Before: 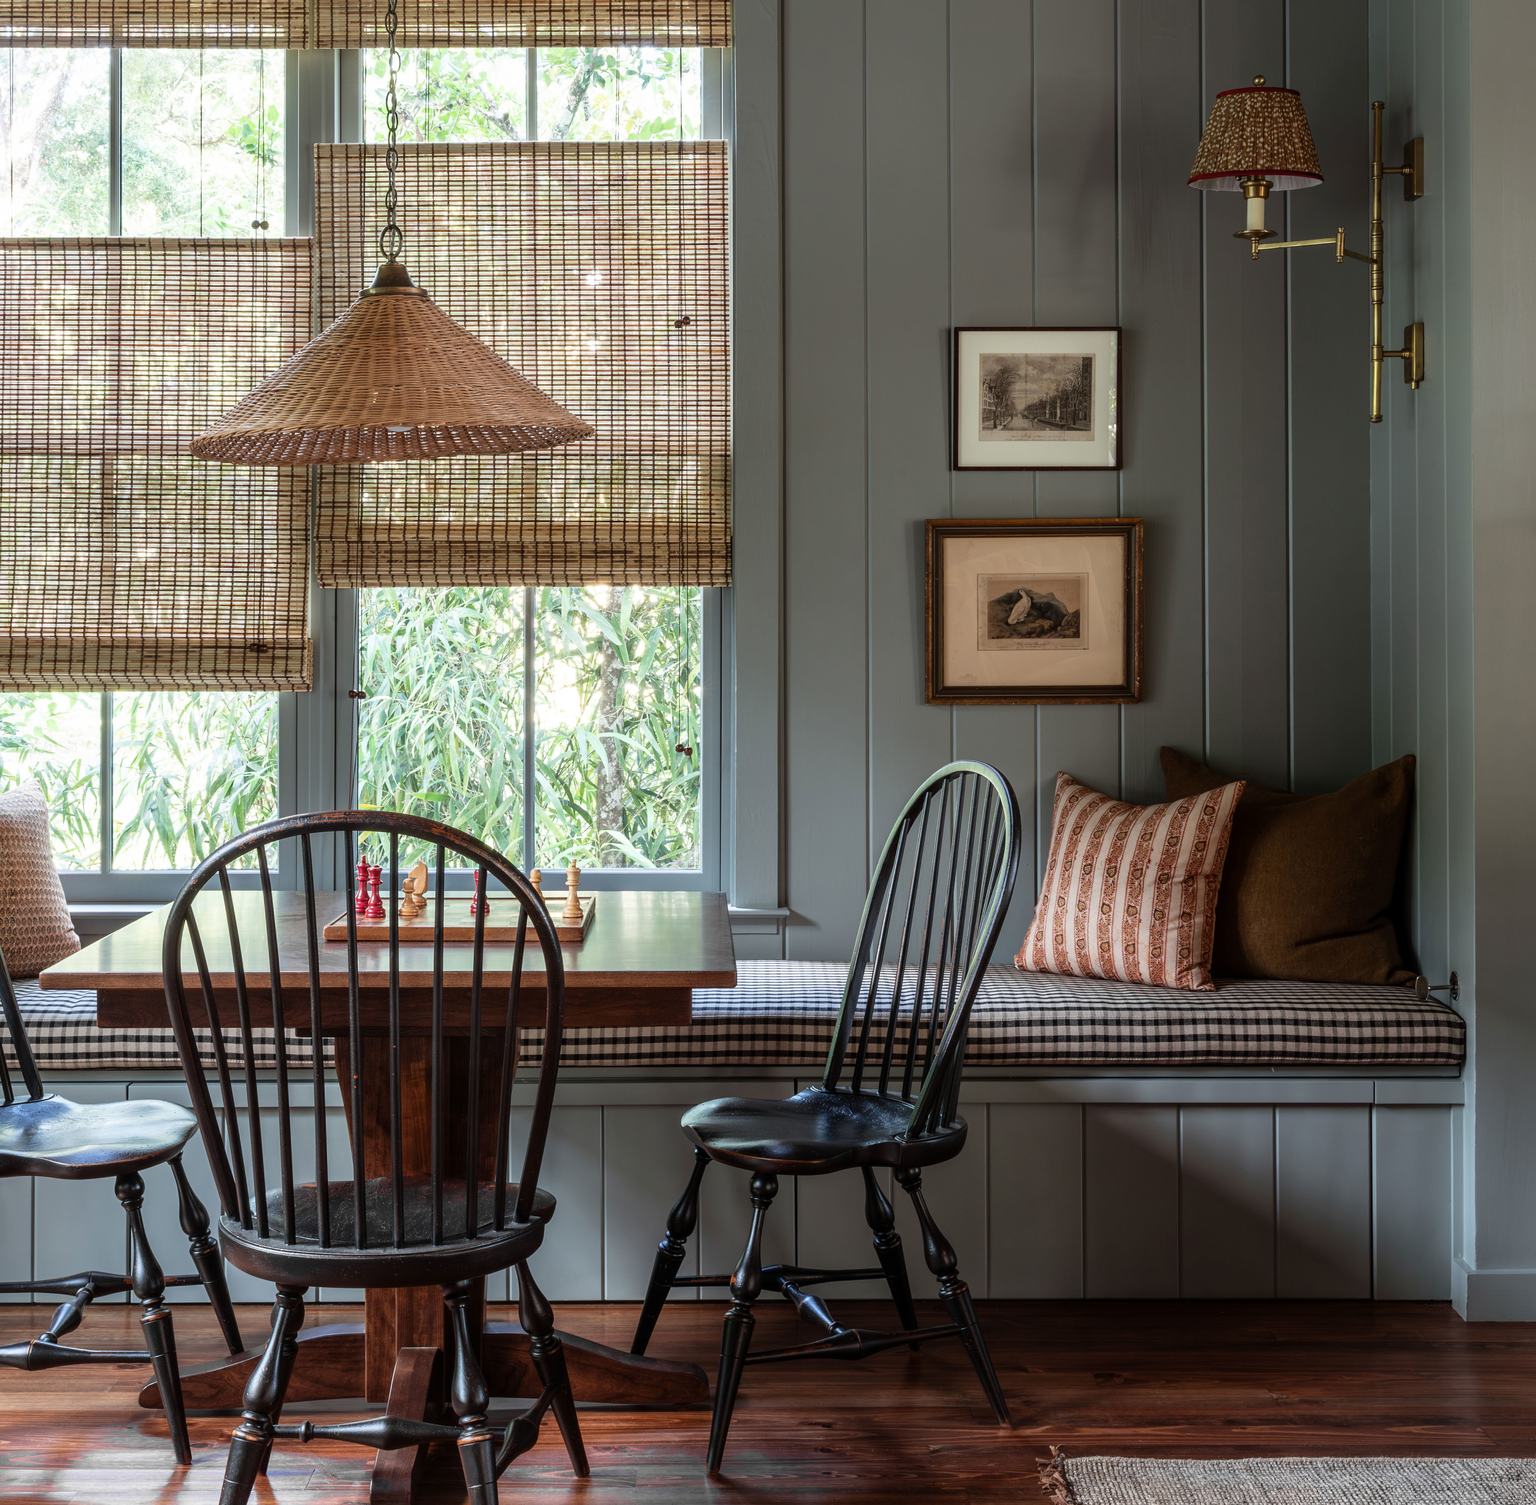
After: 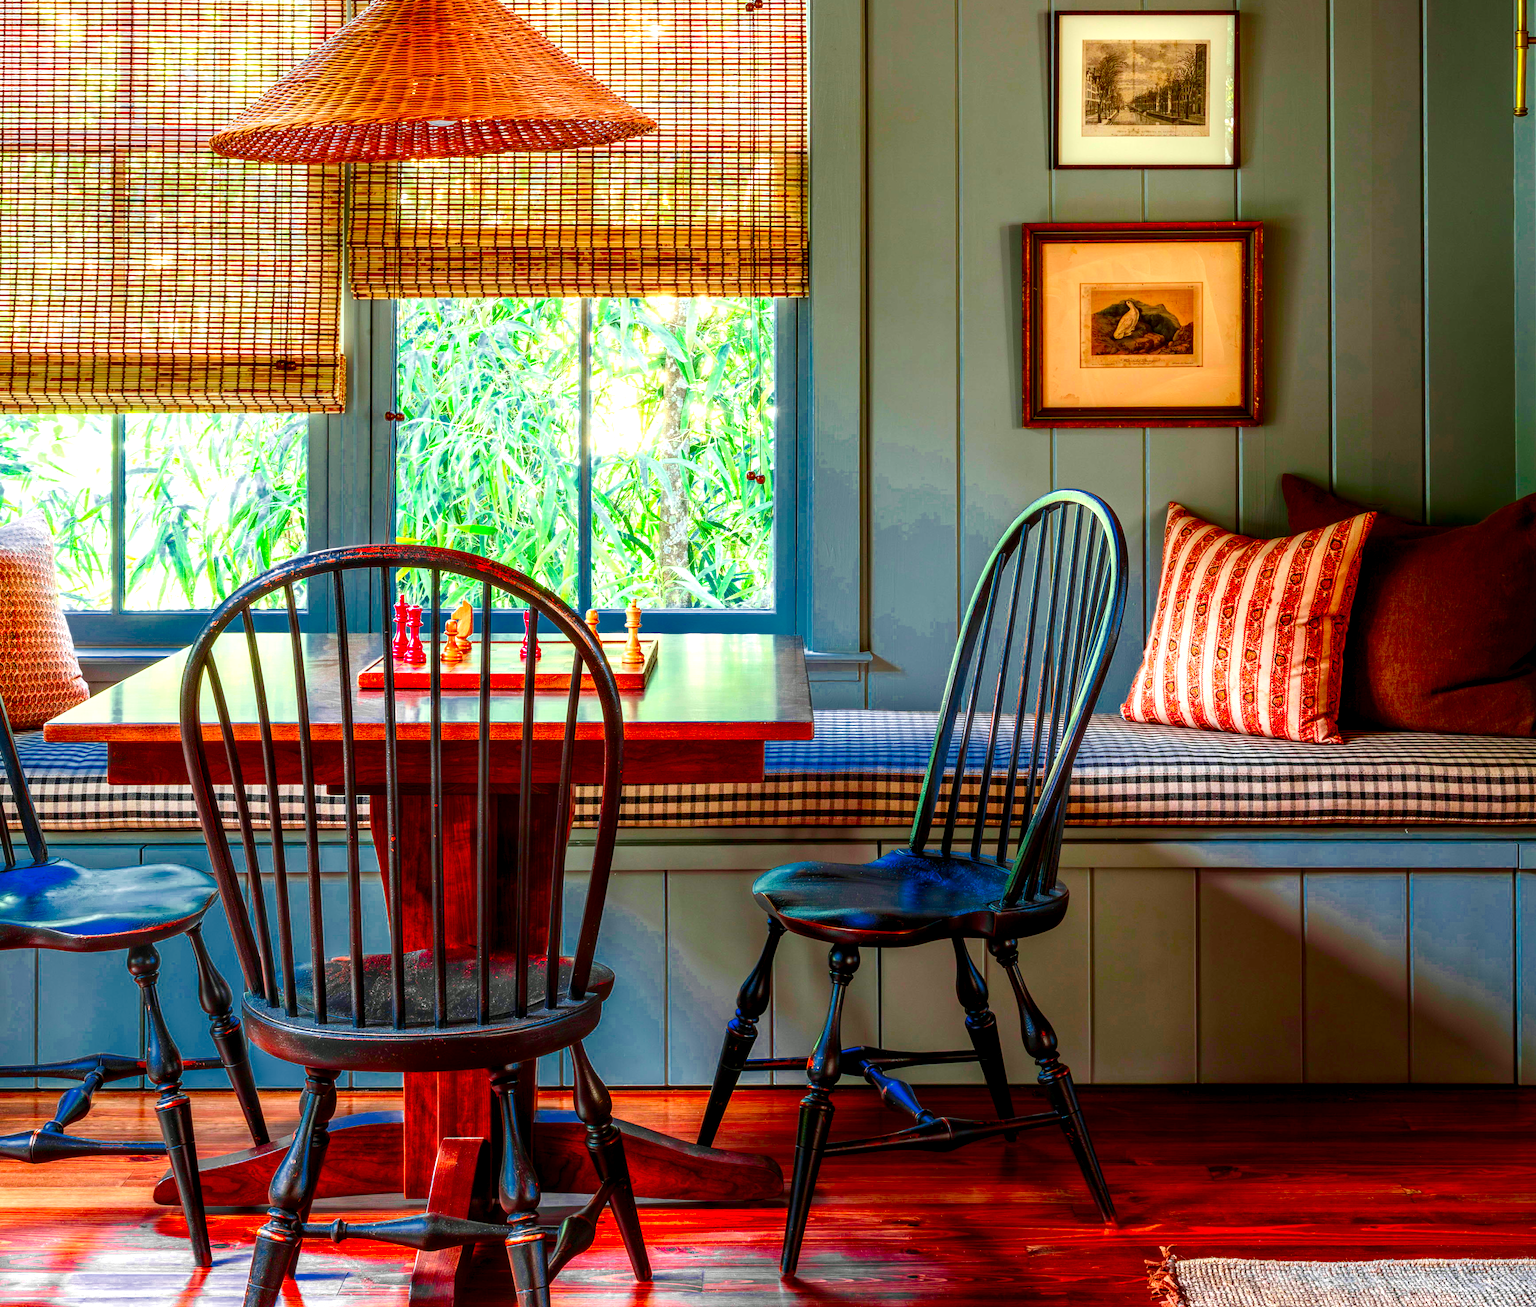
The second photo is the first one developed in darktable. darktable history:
exposure: black level correction 0, exposure 0.199 EV, compensate highlight preservation false
local contrast: detail 155%
contrast brightness saturation: contrast 0.203, brightness 0.194, saturation 0.784
tone equalizer: mask exposure compensation -0.484 EV
color correction: highlights b* 0.063, saturation 1.83
crop: top 21.113%, right 9.462%, bottom 0.227%
color zones: curves: ch0 [(0, 0.497) (0.143, 0.5) (0.286, 0.5) (0.429, 0.483) (0.571, 0.116) (0.714, -0.006) (0.857, 0.28) (1, 0.497)]
color balance rgb: shadows lift › chroma 0.756%, shadows lift › hue 114.66°, linear chroma grading › global chroma -0.716%, perceptual saturation grading › global saturation 20%, perceptual saturation grading › highlights -49.546%, perceptual saturation grading › shadows 25.872%
